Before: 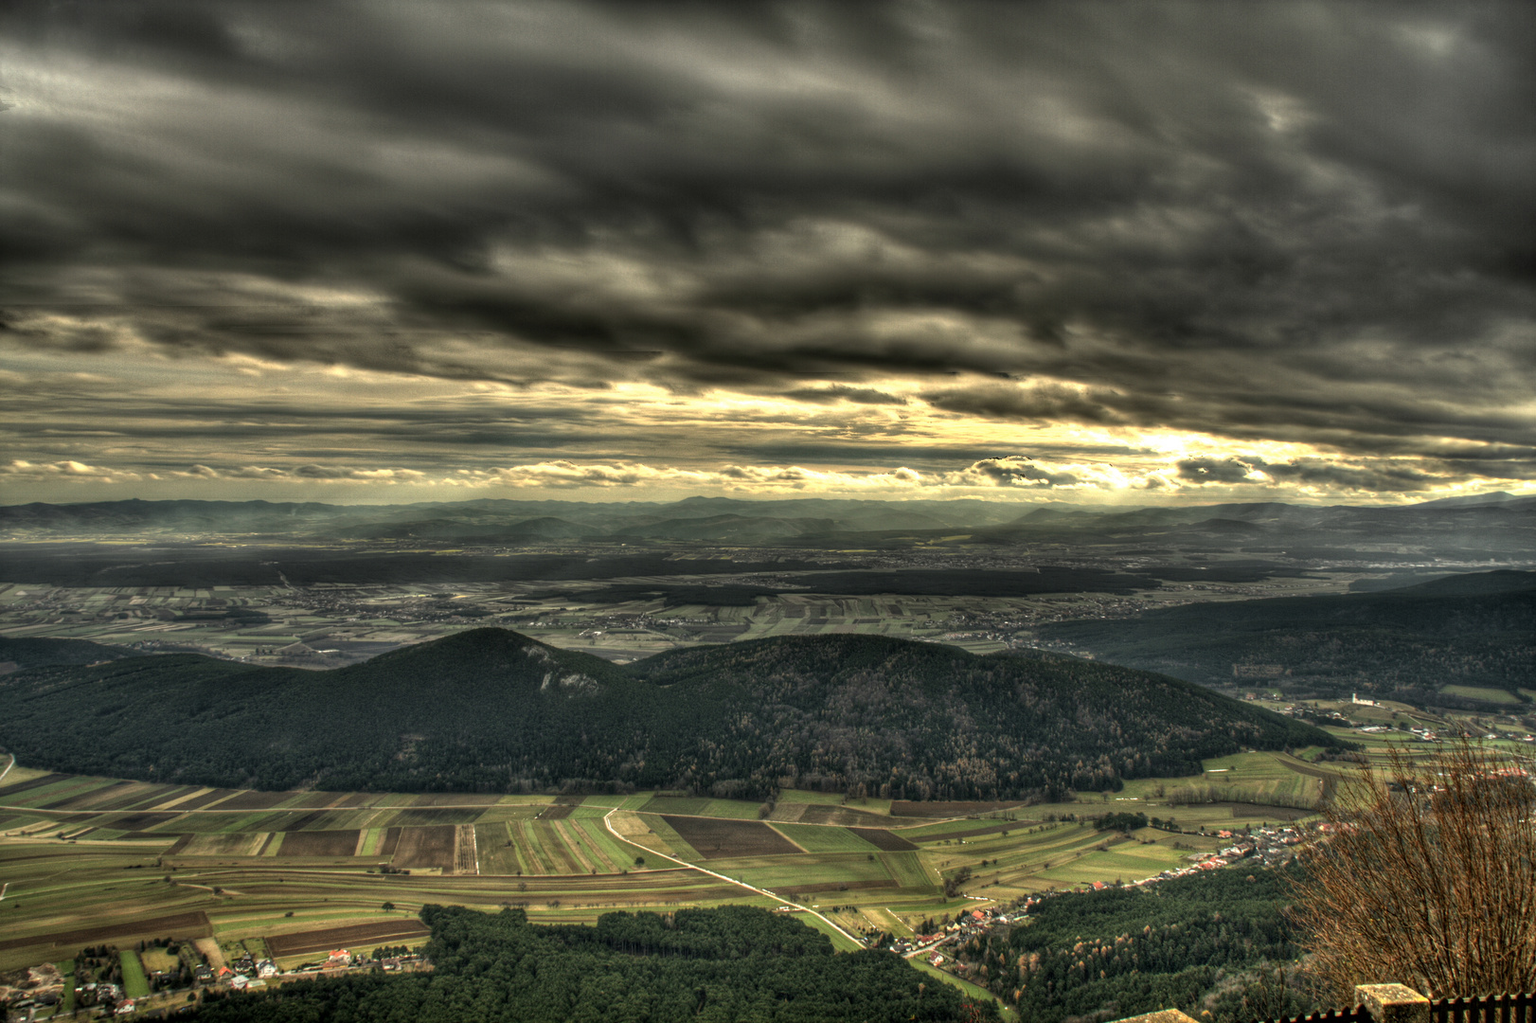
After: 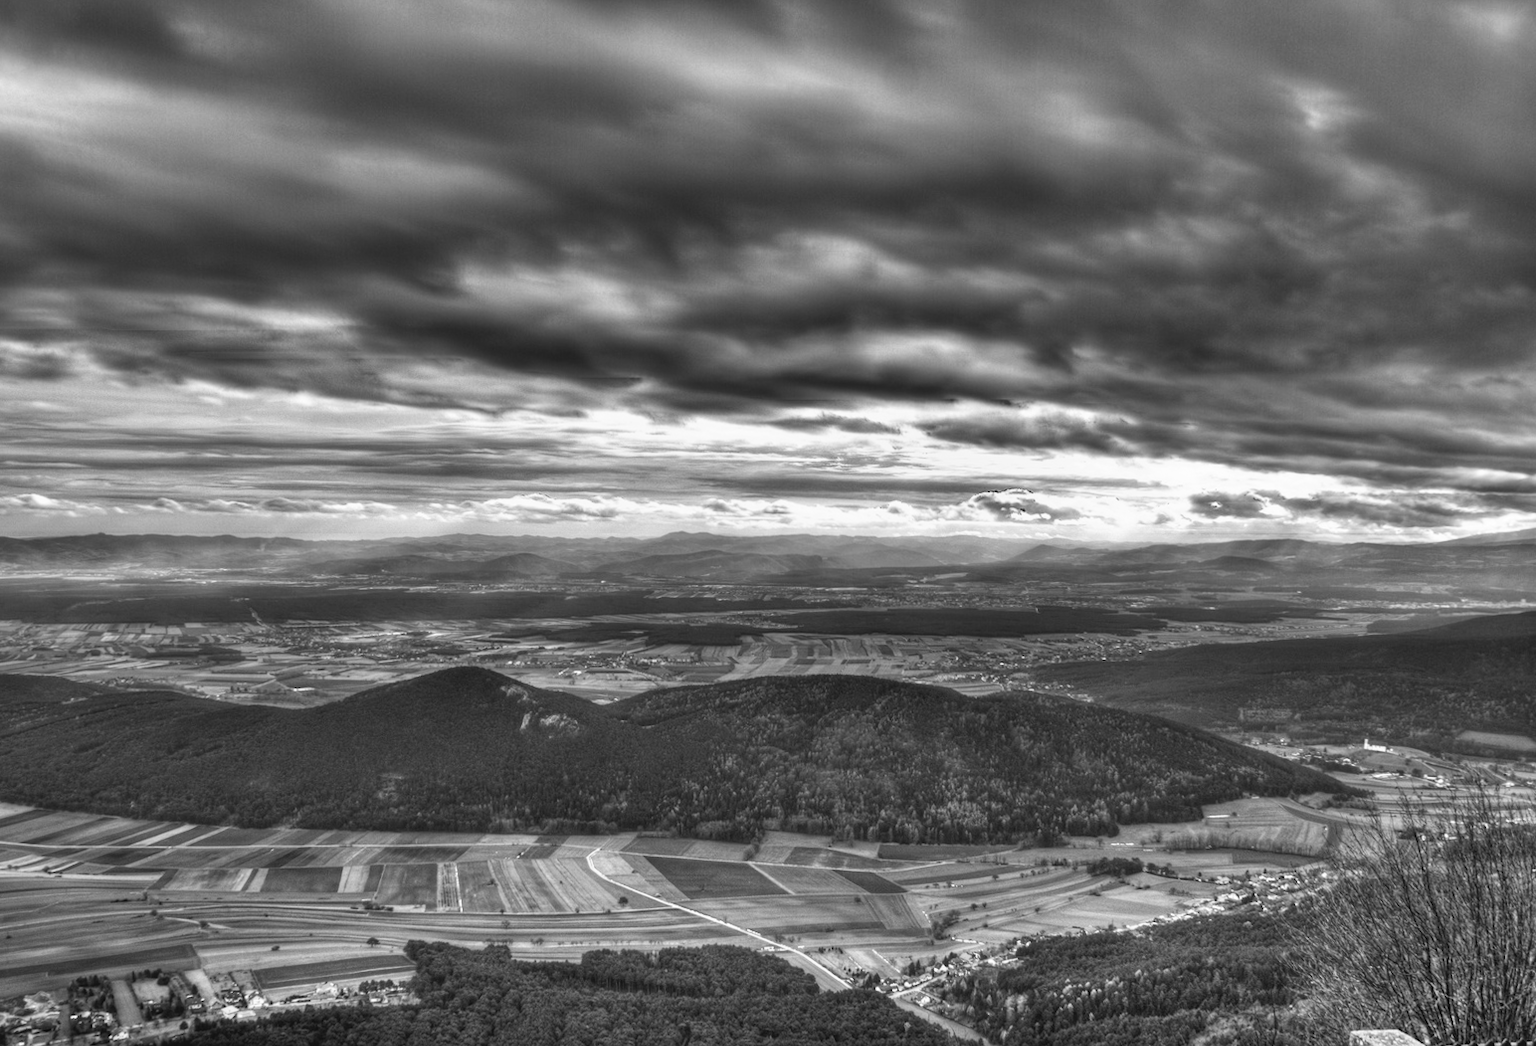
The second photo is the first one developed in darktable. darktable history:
contrast brightness saturation: contrast 0.2, brightness 0.16, saturation 0.22
rotate and perspective: rotation 0.074°, lens shift (vertical) 0.096, lens shift (horizontal) -0.041, crop left 0.043, crop right 0.952, crop top 0.024, crop bottom 0.979
color balance: lift [1.004, 1.002, 1.002, 0.998], gamma [1, 1.007, 1.002, 0.993], gain [1, 0.977, 1.013, 1.023], contrast -3.64%
monochrome: size 1
exposure: exposure 0.161 EV, compensate highlight preservation false
